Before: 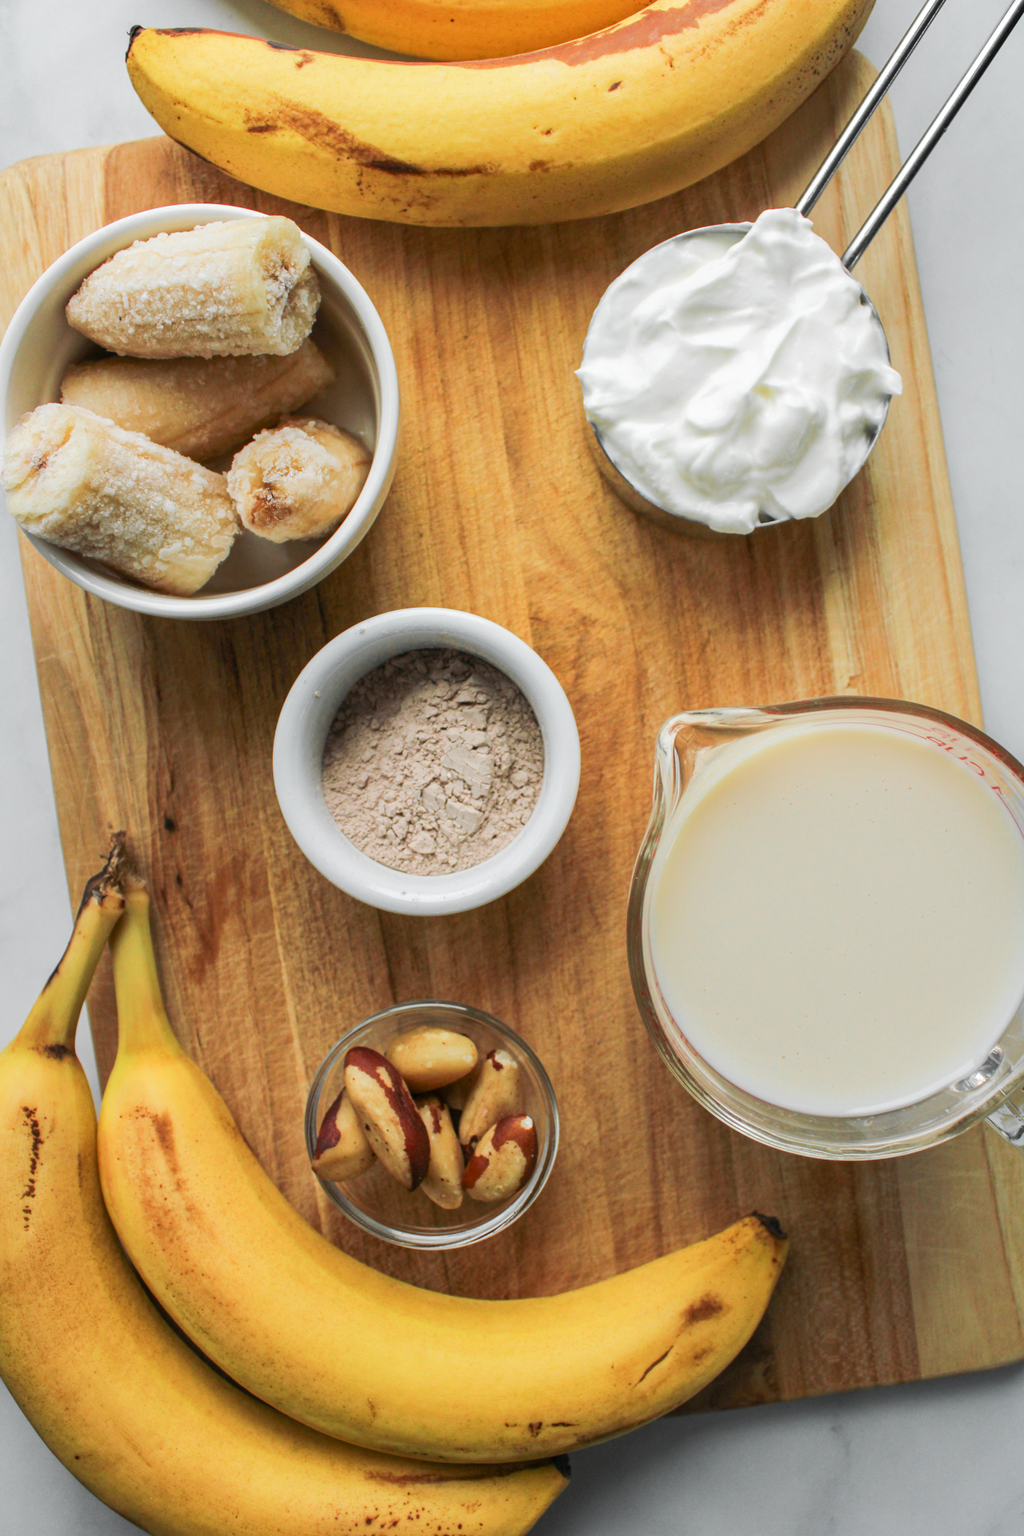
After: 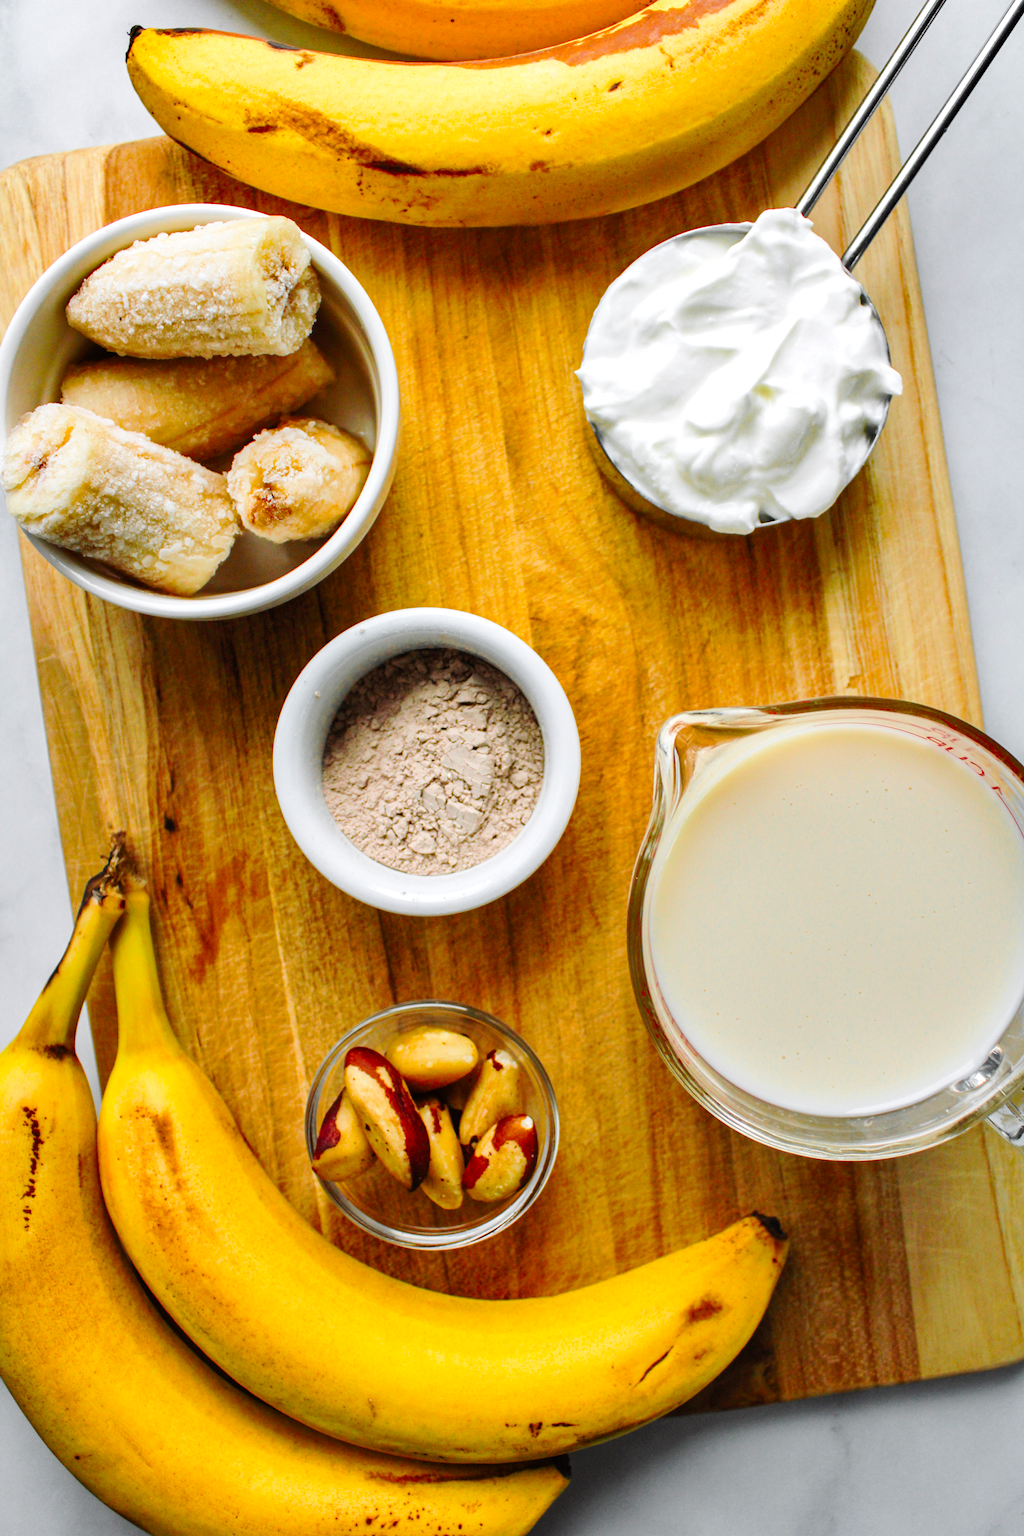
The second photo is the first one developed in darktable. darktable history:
tone curve: curves: ch0 [(0, 0) (0.003, 0.002) (0.011, 0.008) (0.025, 0.016) (0.044, 0.026) (0.069, 0.04) (0.1, 0.061) (0.136, 0.104) (0.177, 0.15) (0.224, 0.22) (0.277, 0.307) (0.335, 0.399) (0.399, 0.492) (0.468, 0.575) (0.543, 0.638) (0.623, 0.701) (0.709, 0.778) (0.801, 0.85) (0.898, 0.934) (1, 1)], preserve colors none
color balance: lift [1, 1.001, 0.999, 1.001], gamma [1, 1.004, 1.007, 0.993], gain [1, 0.991, 0.987, 1.013], contrast 10%, output saturation 120%
shadows and highlights: soften with gaussian
